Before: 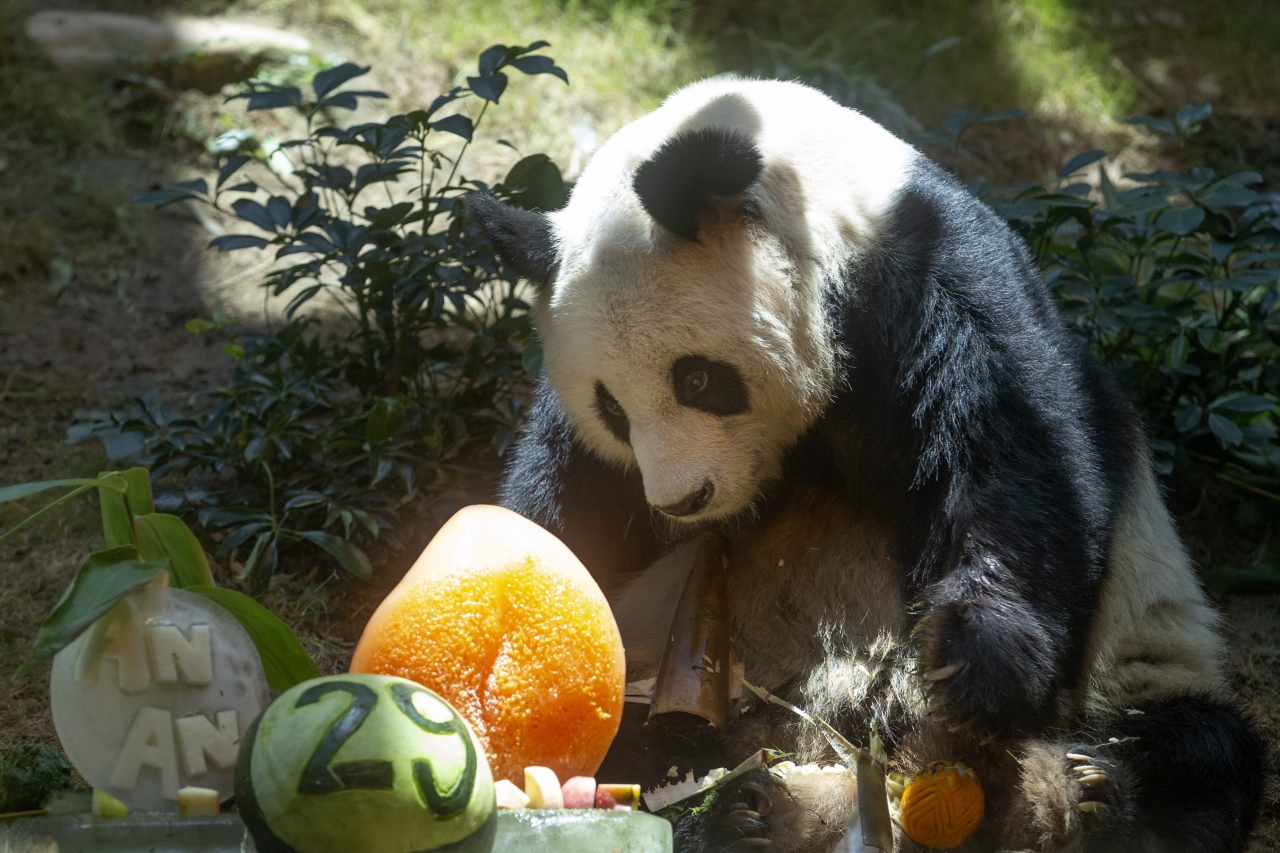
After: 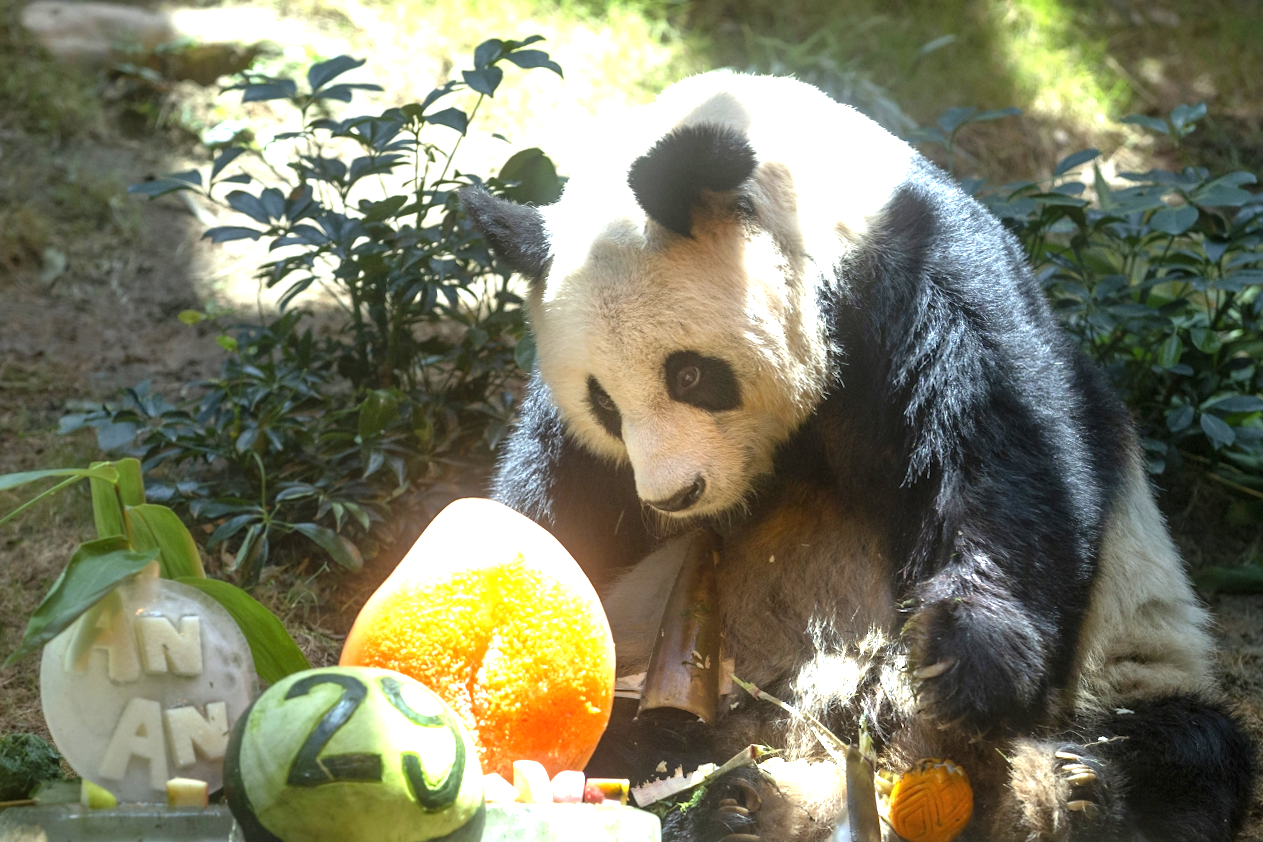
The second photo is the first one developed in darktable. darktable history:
exposure: black level correction 0, exposure 1.45 EV, compensate exposure bias true, compensate highlight preservation false
crop and rotate: angle -0.5°
